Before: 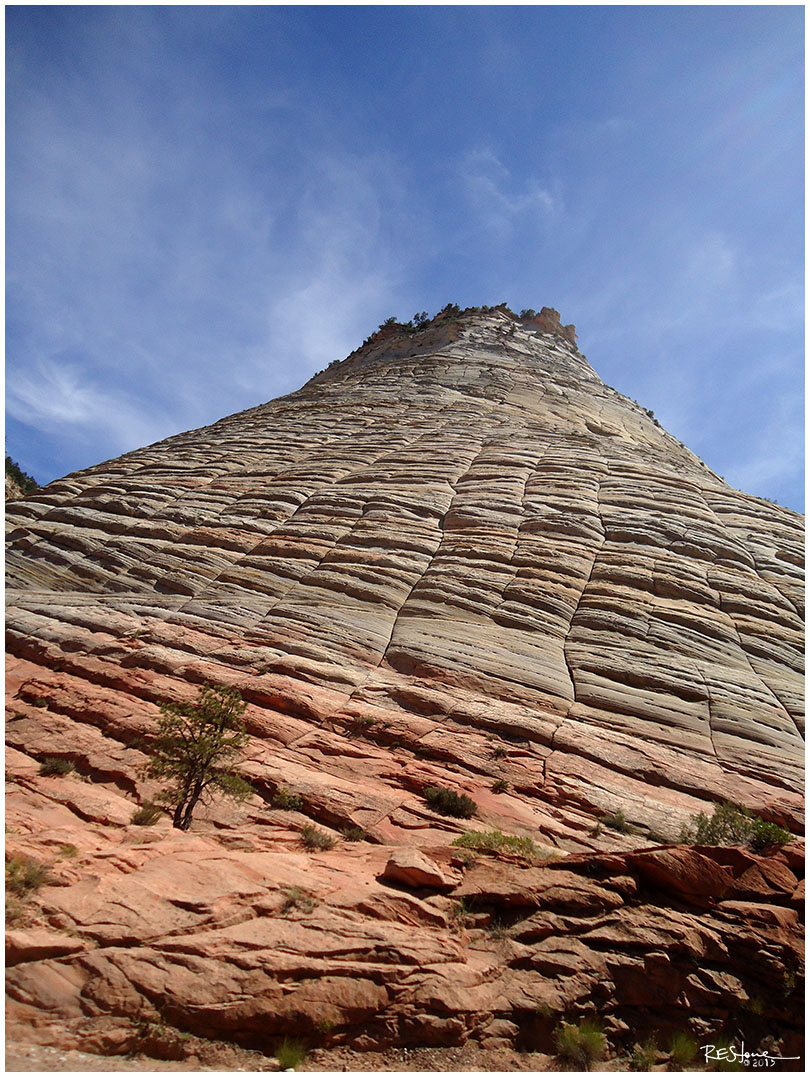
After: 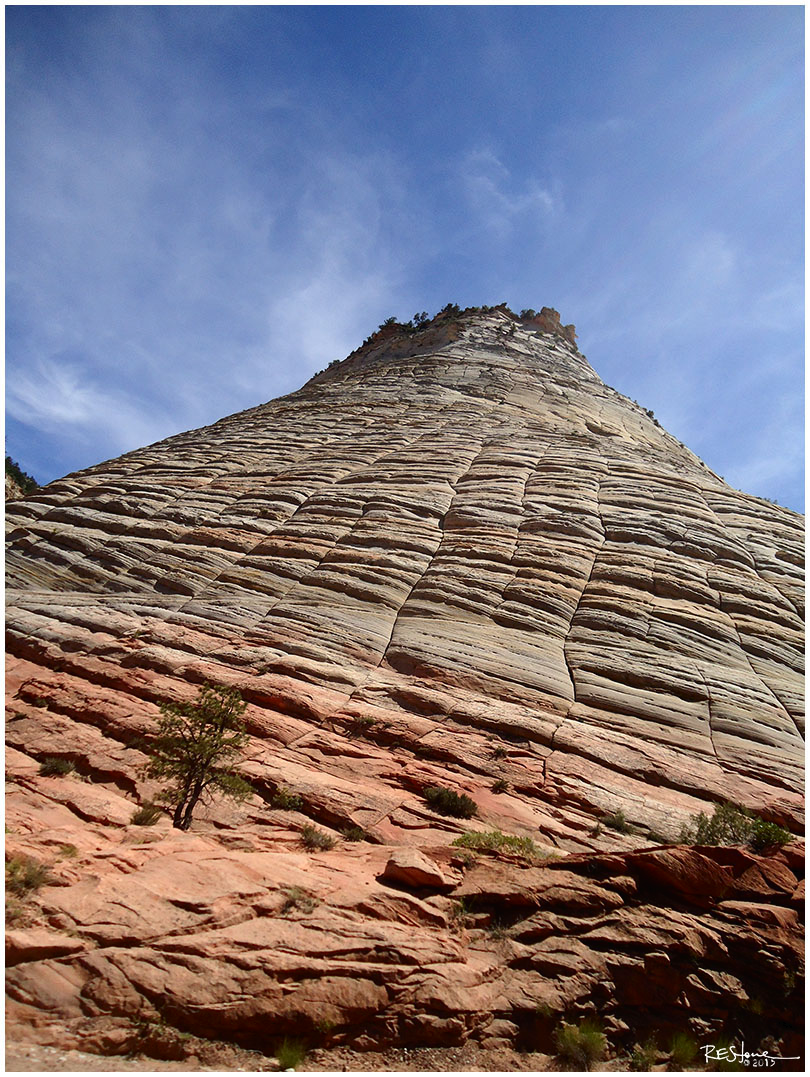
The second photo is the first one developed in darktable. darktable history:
tone curve: curves: ch0 [(0, 0) (0.003, 0.013) (0.011, 0.016) (0.025, 0.023) (0.044, 0.036) (0.069, 0.051) (0.1, 0.076) (0.136, 0.107) (0.177, 0.145) (0.224, 0.186) (0.277, 0.246) (0.335, 0.311) (0.399, 0.378) (0.468, 0.462) (0.543, 0.548) (0.623, 0.636) (0.709, 0.728) (0.801, 0.816) (0.898, 0.9) (1, 1)], color space Lab, independent channels, preserve colors none
